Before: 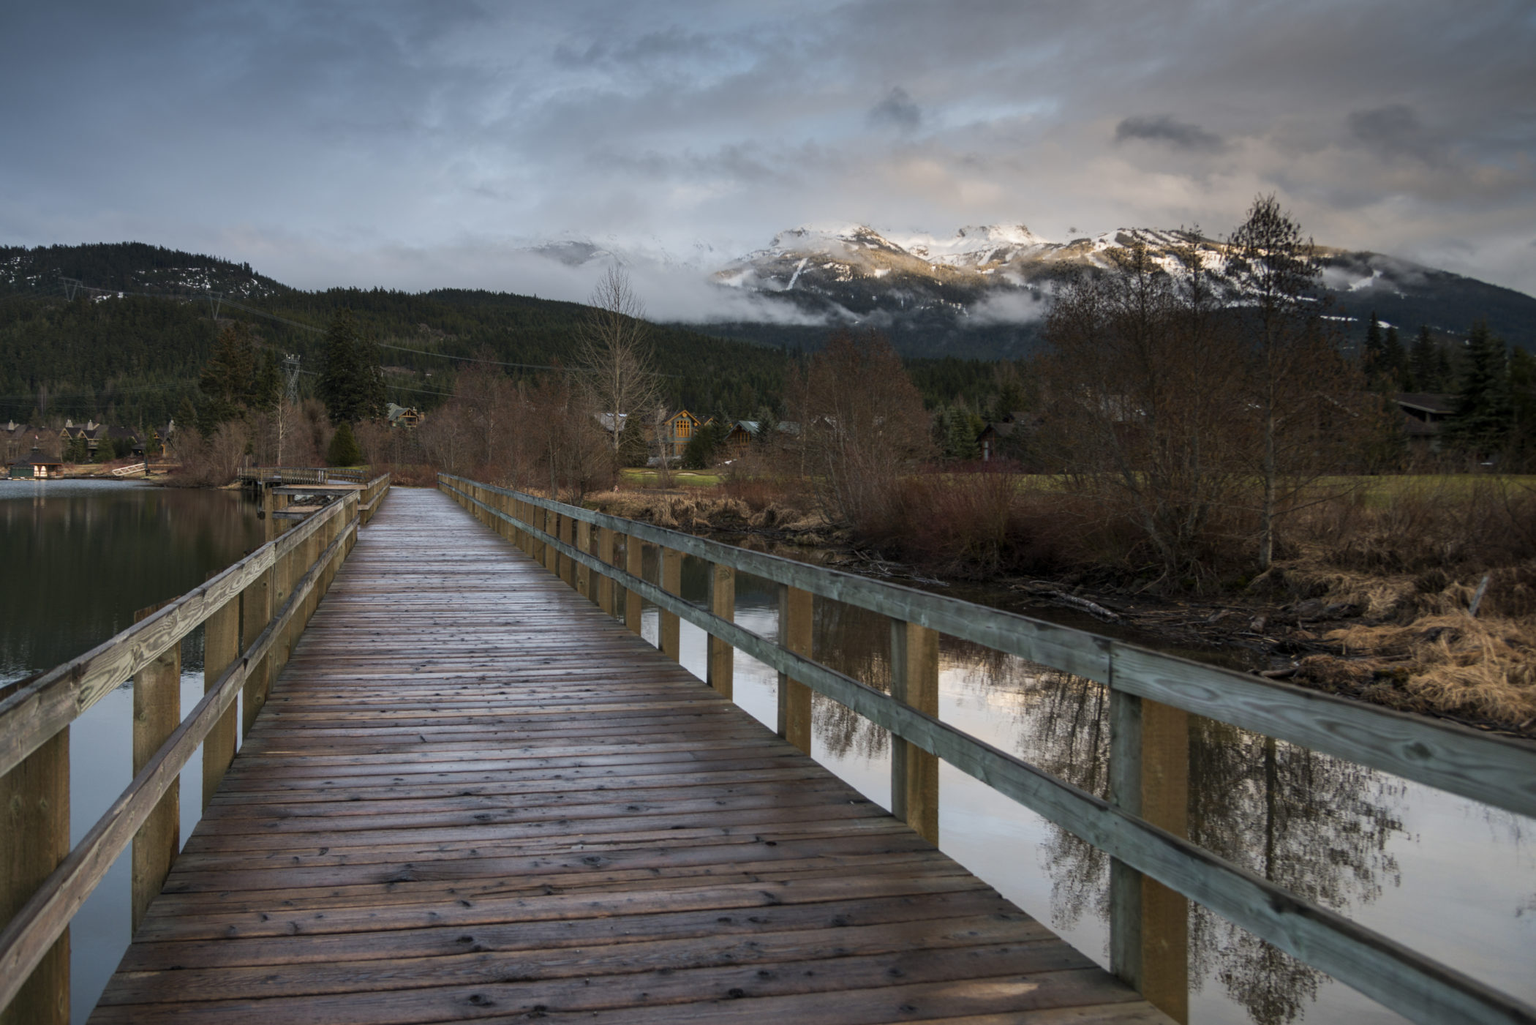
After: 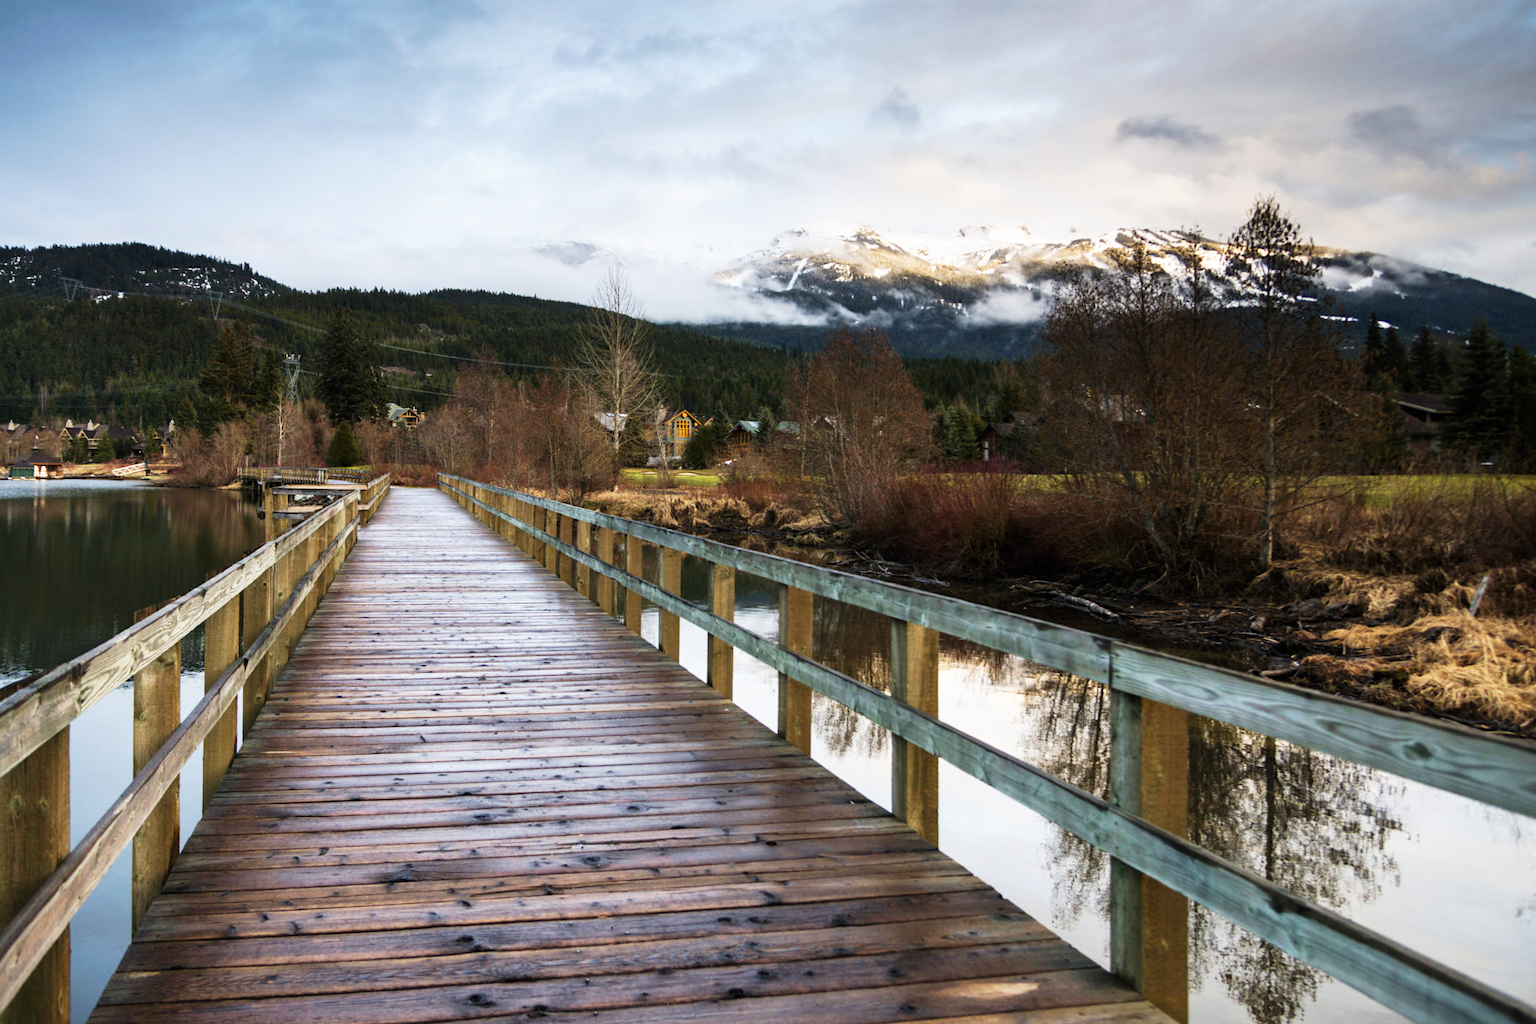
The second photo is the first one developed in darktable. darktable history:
base curve: curves: ch0 [(0, 0) (0.007, 0.004) (0.027, 0.03) (0.046, 0.07) (0.207, 0.54) (0.442, 0.872) (0.673, 0.972) (1, 1)], preserve colors none
velvia: strength 15%
